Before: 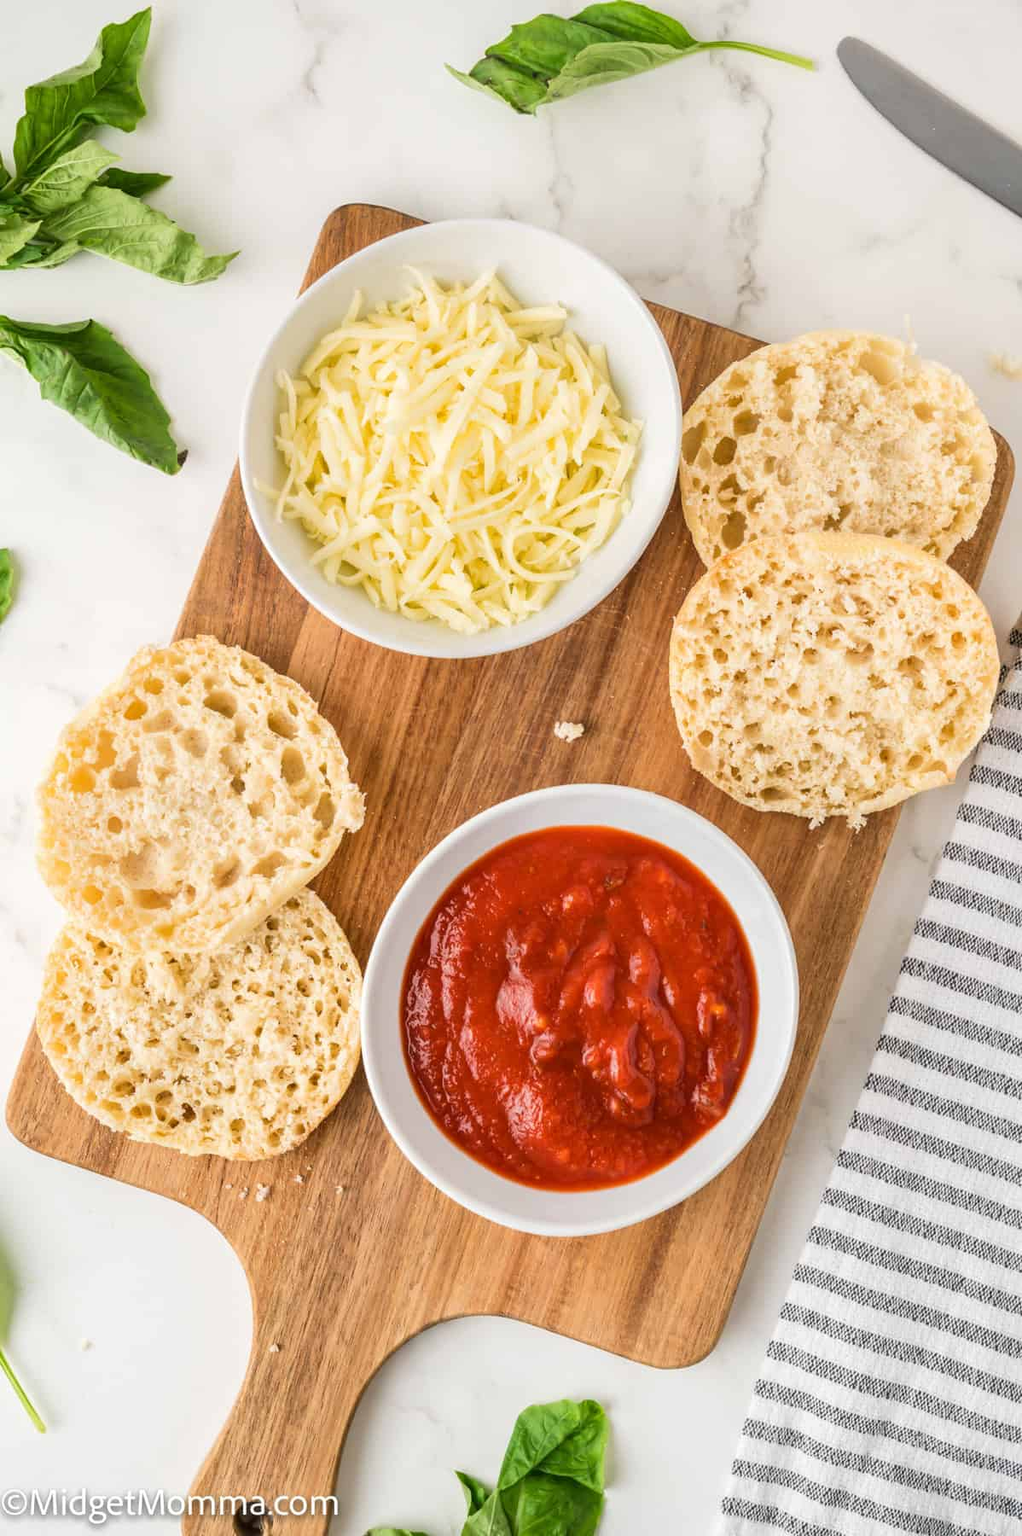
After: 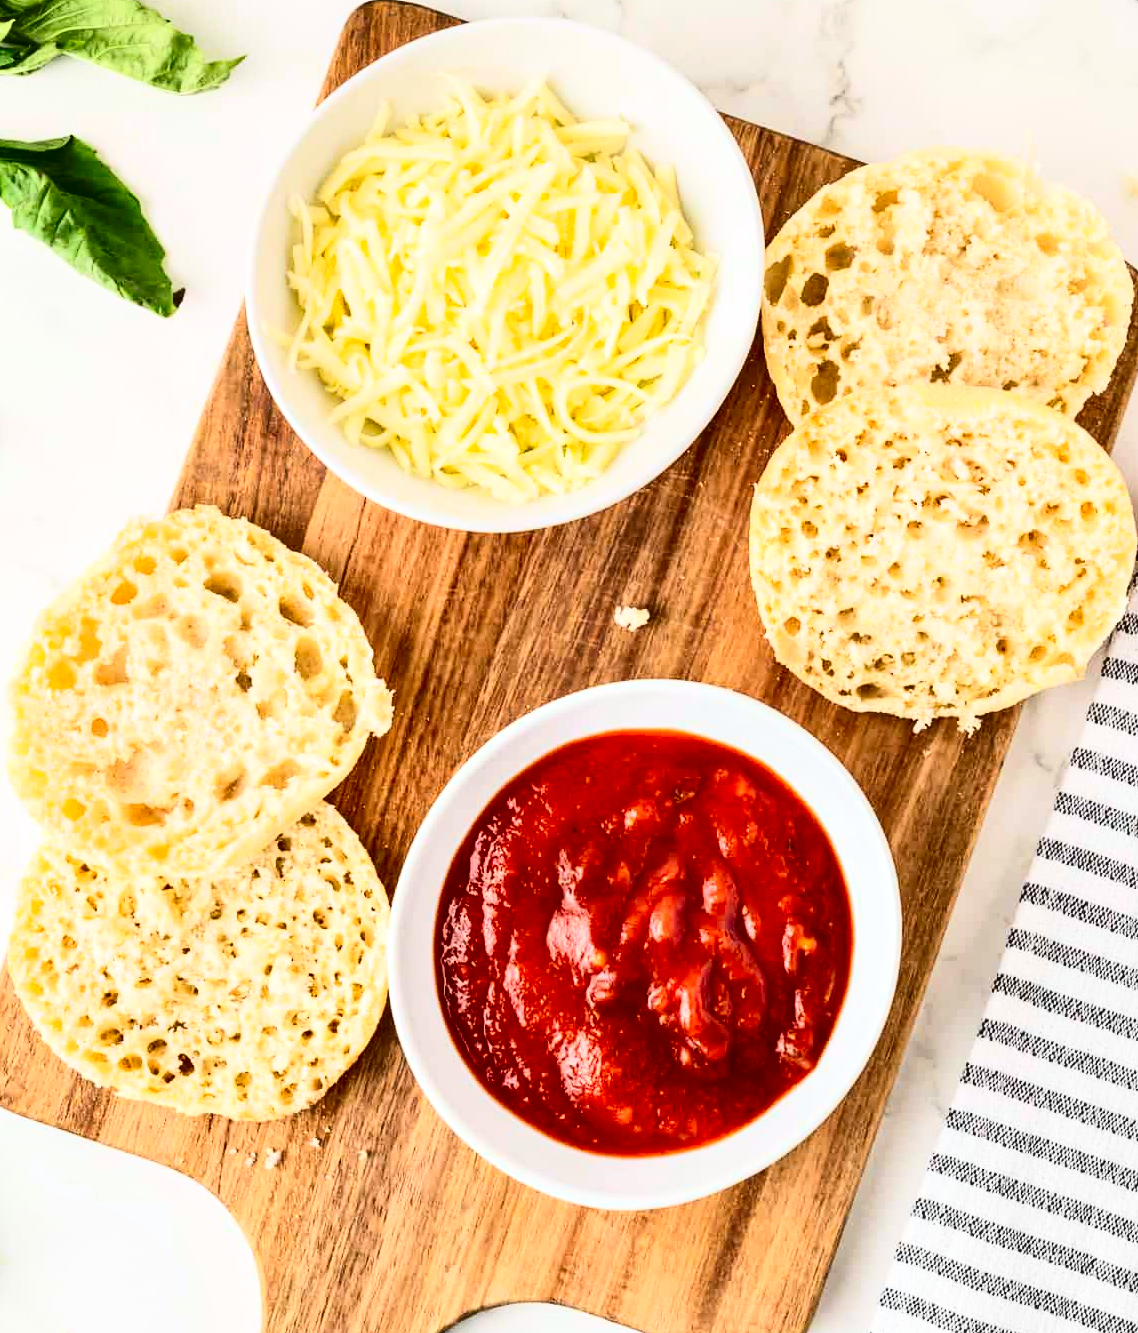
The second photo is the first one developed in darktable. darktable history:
crop and rotate: left 2.991%, top 13.302%, right 1.981%, bottom 12.636%
contrast equalizer: octaves 7, y [[0.6 ×6], [0.55 ×6], [0 ×6], [0 ×6], [0 ×6]], mix 0.35
contrast brightness saturation: contrast 0.4, brightness 0.05, saturation 0.25
white balance: red 1, blue 1
